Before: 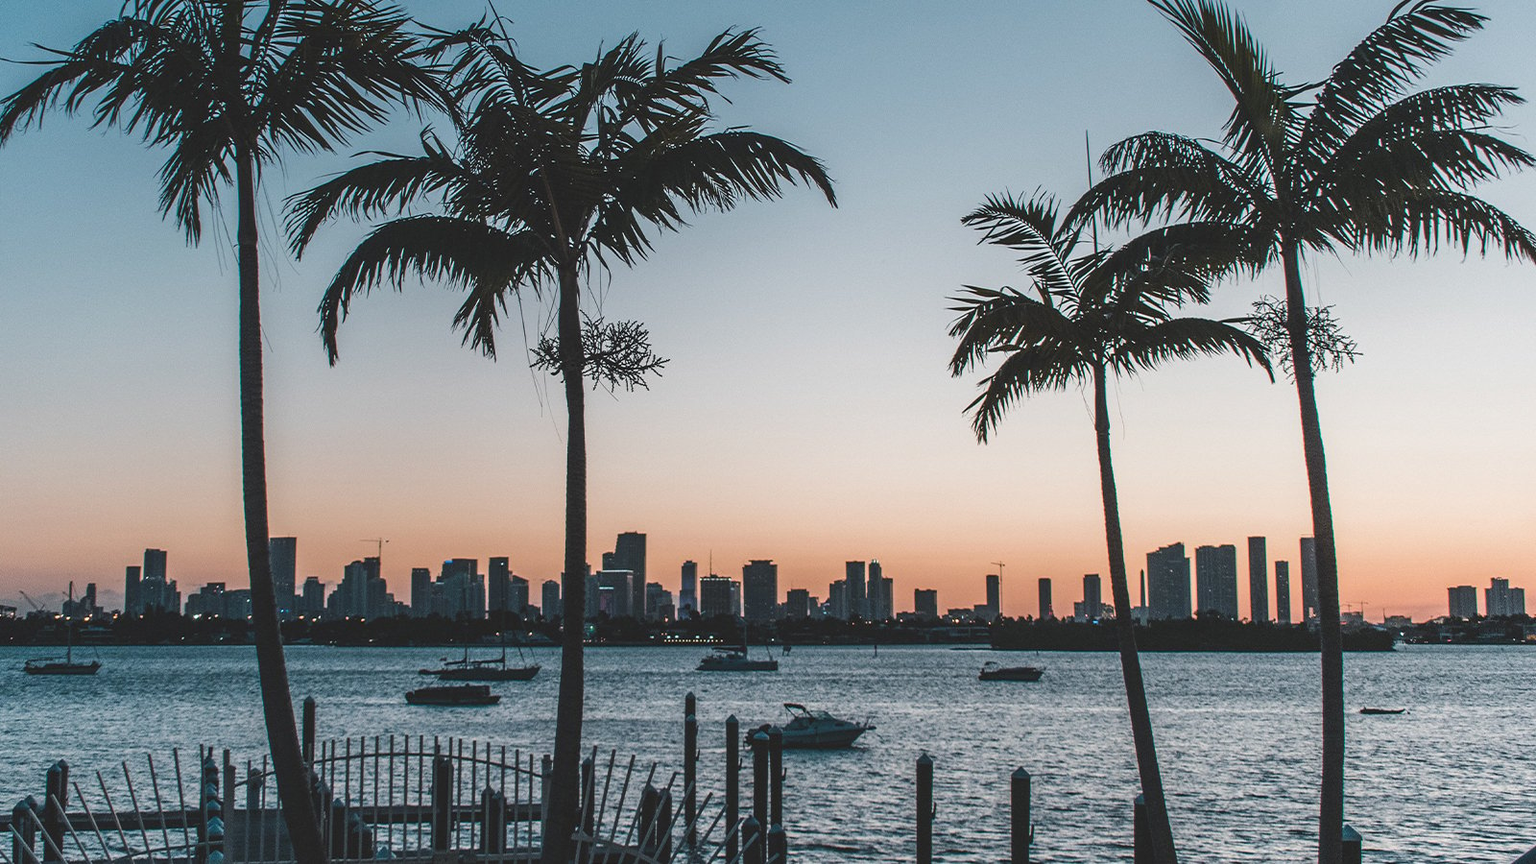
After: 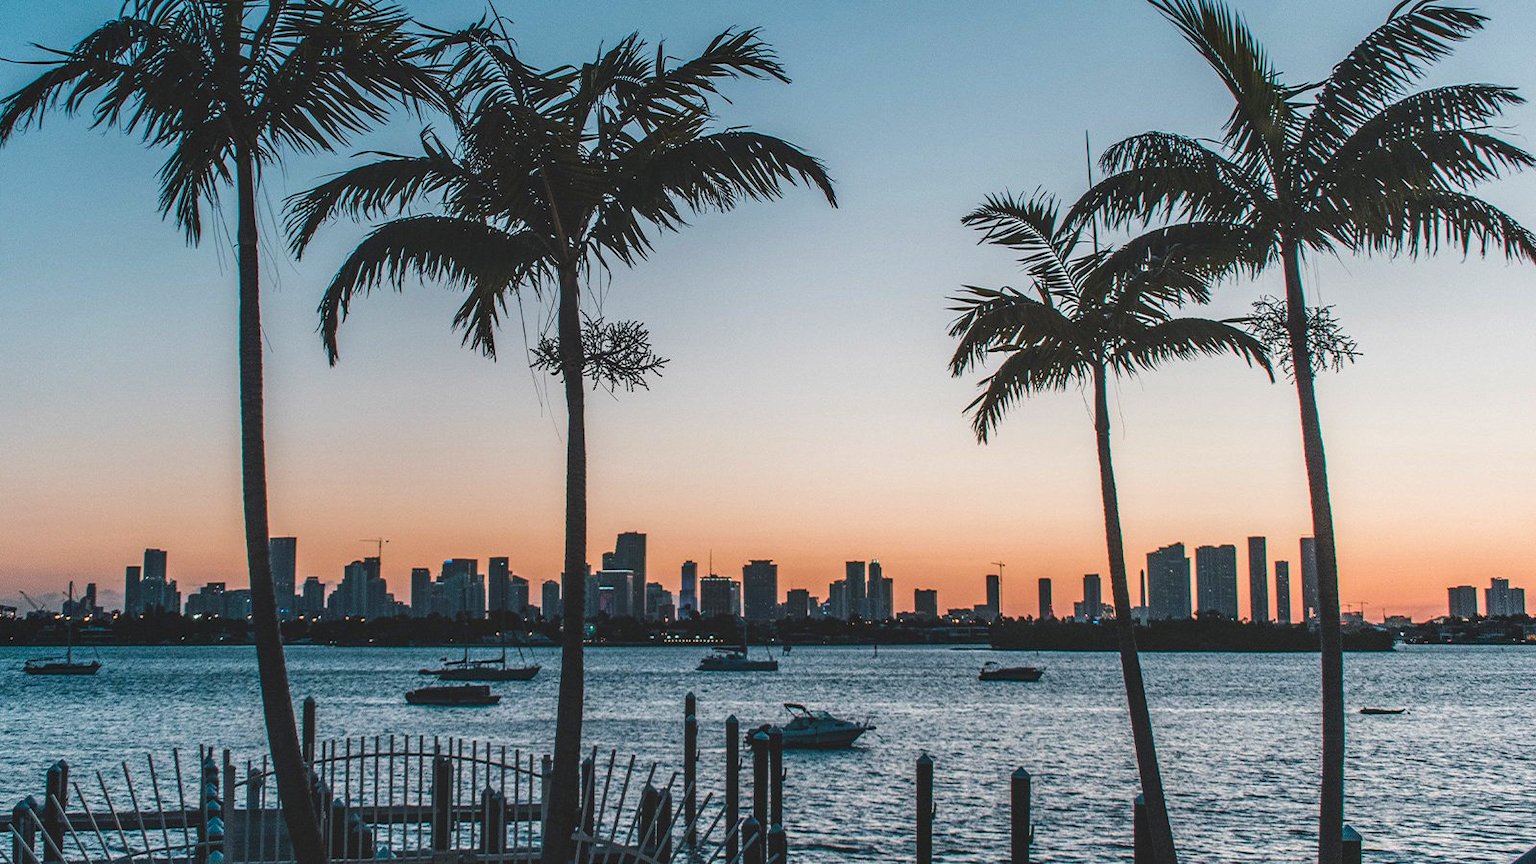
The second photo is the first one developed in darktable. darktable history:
color correction: saturation 1.32
local contrast: on, module defaults
